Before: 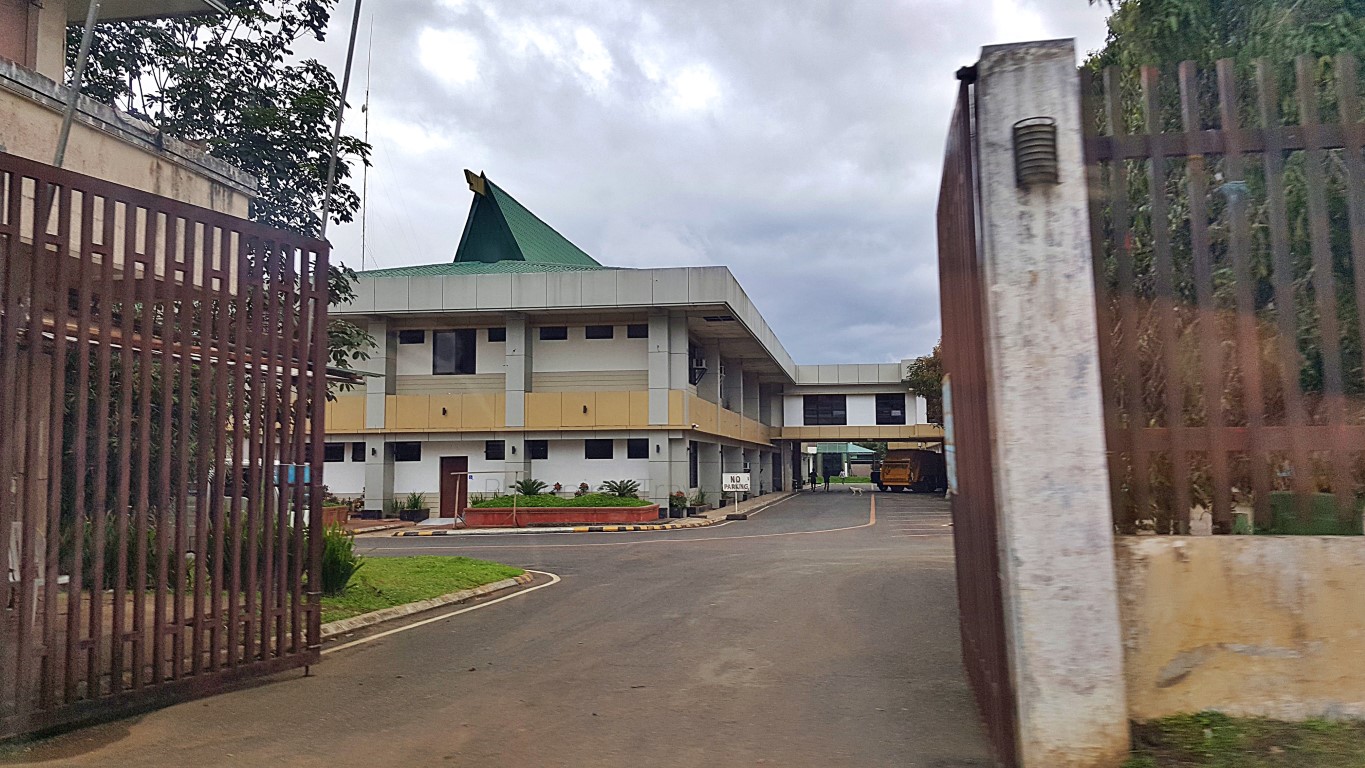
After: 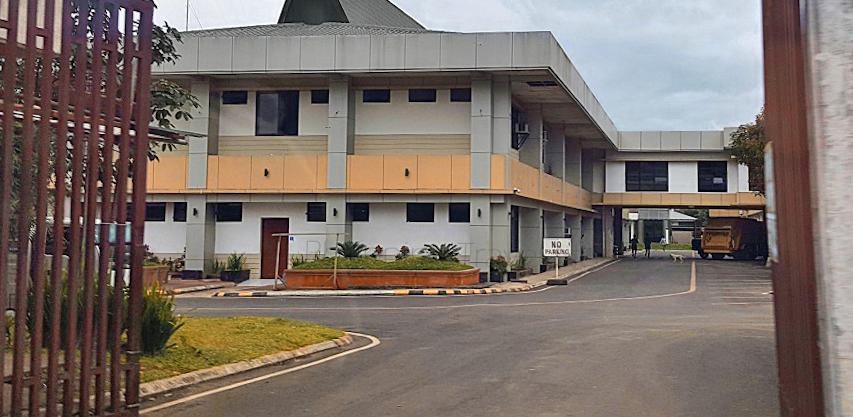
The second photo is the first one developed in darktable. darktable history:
crop: left 13.312%, top 31.28%, right 24.627%, bottom 15.582%
rotate and perspective: rotation 0.8°, automatic cropping off
color zones: curves: ch0 [(0.009, 0.528) (0.136, 0.6) (0.255, 0.586) (0.39, 0.528) (0.522, 0.584) (0.686, 0.736) (0.849, 0.561)]; ch1 [(0.045, 0.781) (0.14, 0.416) (0.257, 0.695) (0.442, 0.032) (0.738, 0.338) (0.818, 0.632) (0.891, 0.741) (1, 0.704)]; ch2 [(0, 0.667) (0.141, 0.52) (0.26, 0.37) (0.474, 0.432) (0.743, 0.286)]
